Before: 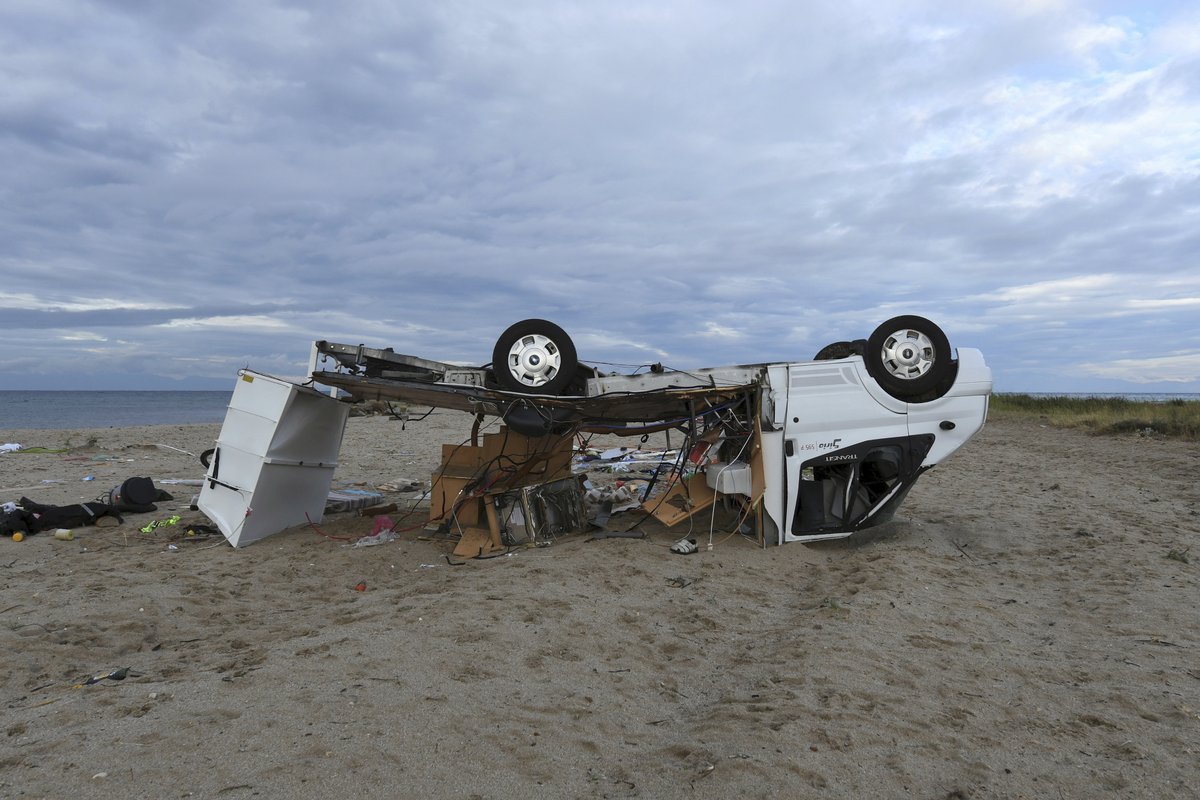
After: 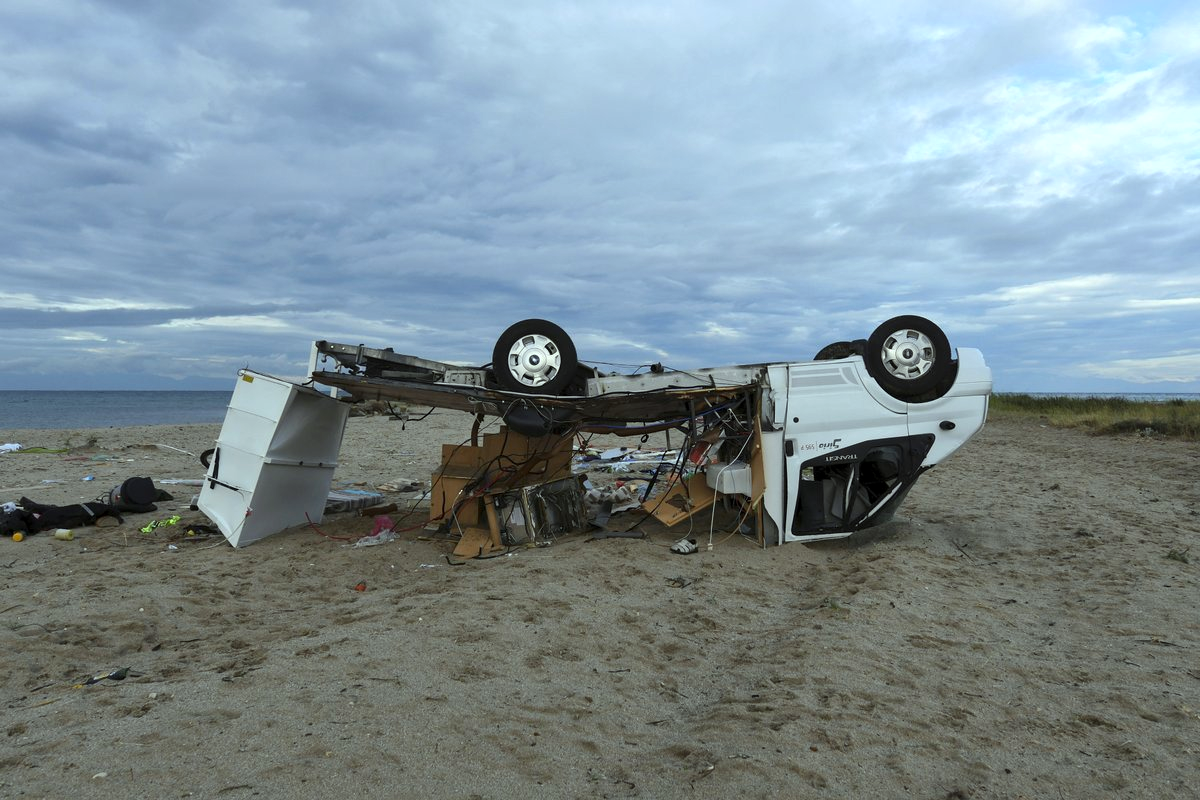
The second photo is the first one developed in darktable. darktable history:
local contrast: mode bilateral grid, contrast 20, coarseness 50, detail 119%, midtone range 0.2
color balance rgb: perceptual saturation grading › global saturation 14.656%, contrast 5.074%
color correction: highlights a* -6.65, highlights b* 0.864
